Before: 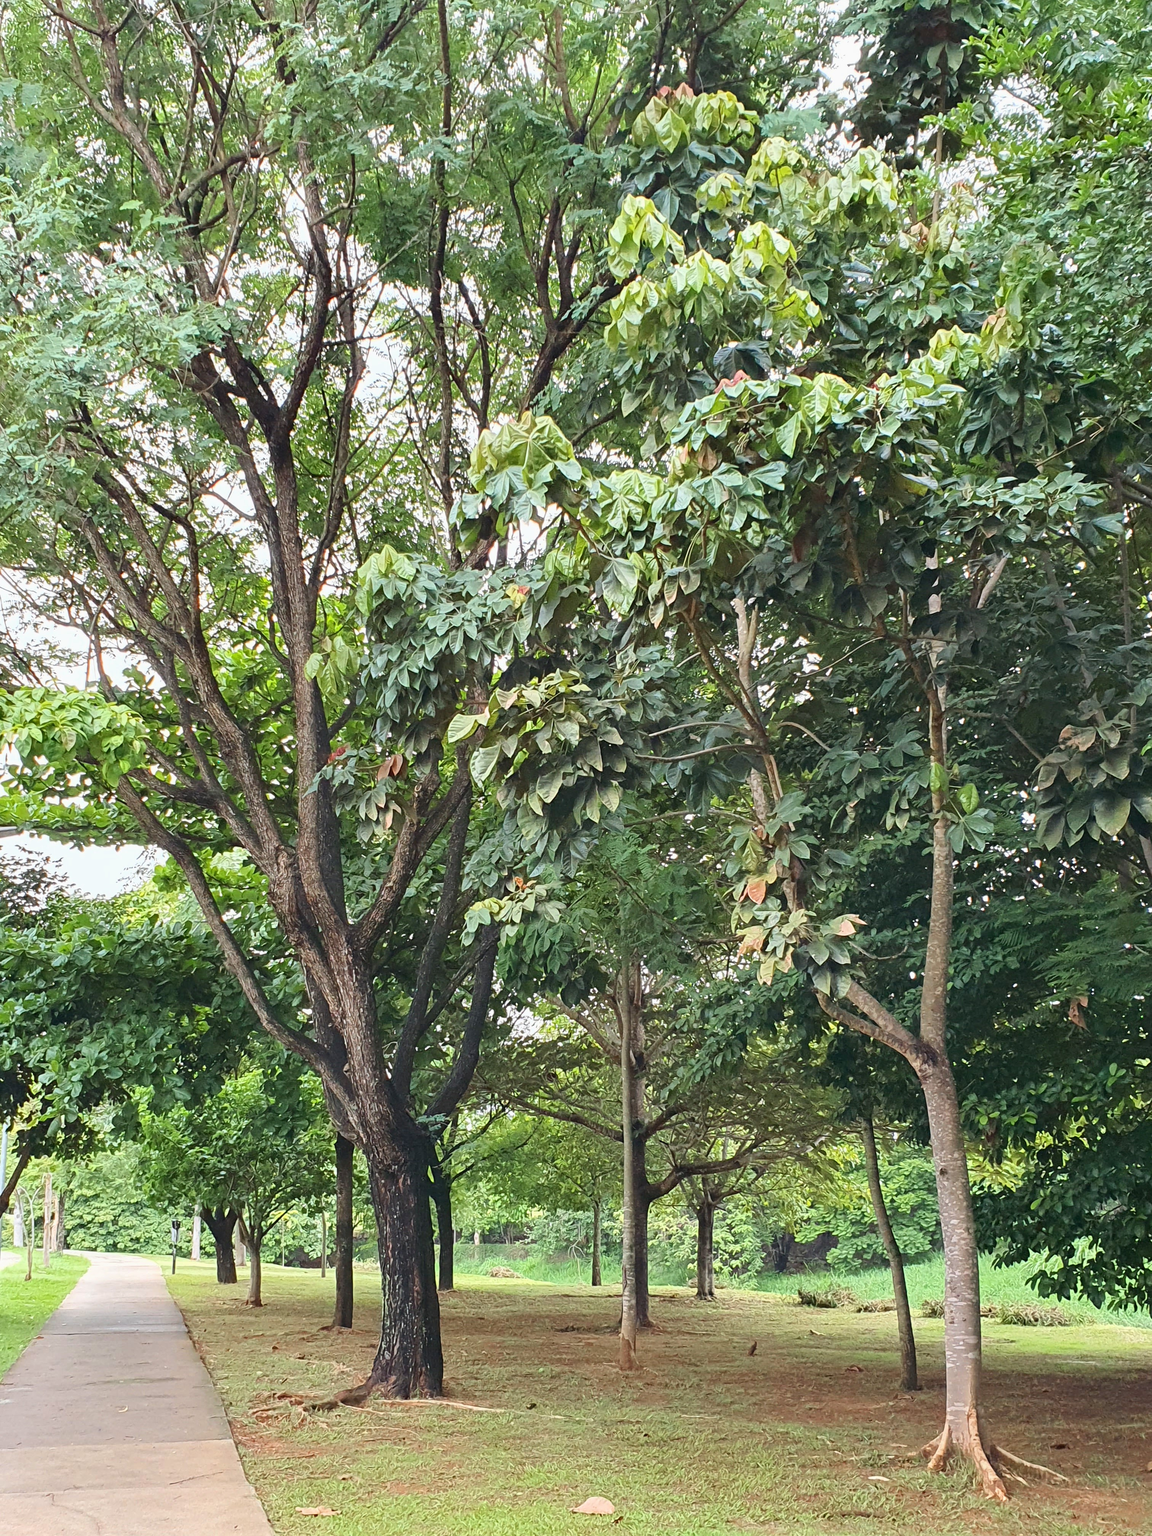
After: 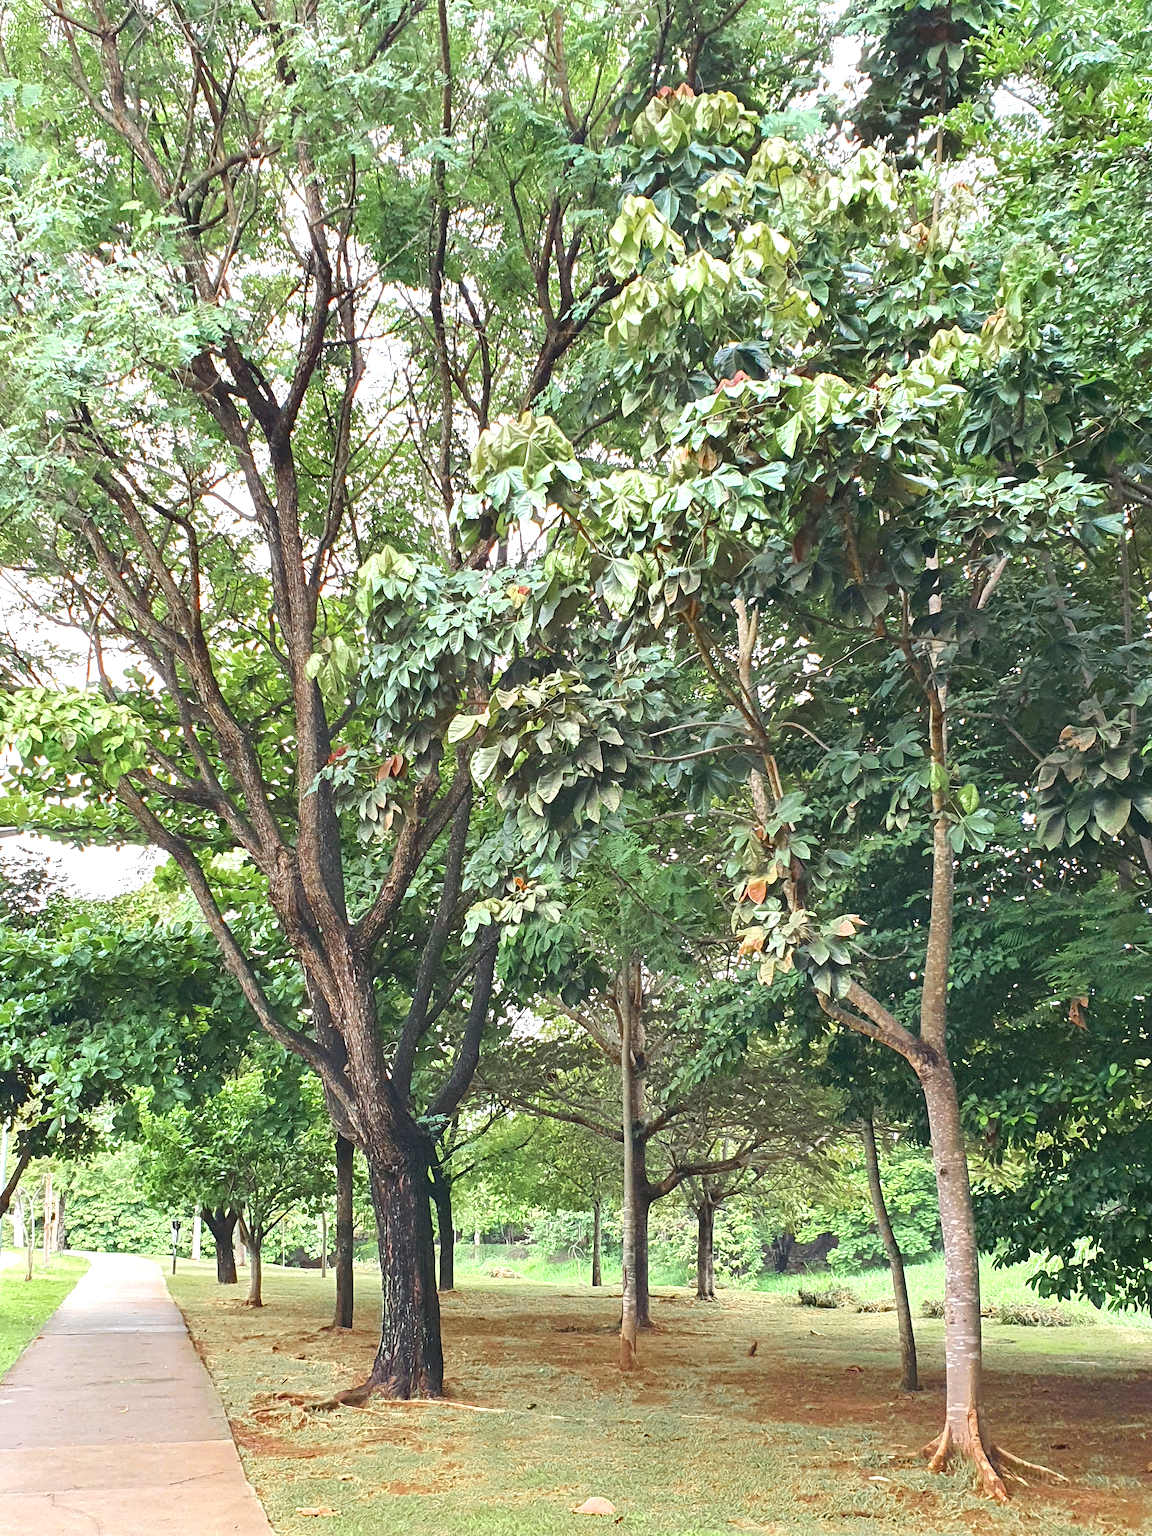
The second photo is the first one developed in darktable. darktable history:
color zones: curves: ch0 [(0.11, 0.396) (0.195, 0.36) (0.25, 0.5) (0.303, 0.412) (0.357, 0.544) (0.75, 0.5) (0.967, 0.328)]; ch1 [(0, 0.468) (0.112, 0.512) (0.202, 0.6) (0.25, 0.5) (0.307, 0.352) (0.357, 0.544) (0.75, 0.5) (0.963, 0.524)]
exposure: exposure 0.565 EV, compensate exposure bias true, compensate highlight preservation false
